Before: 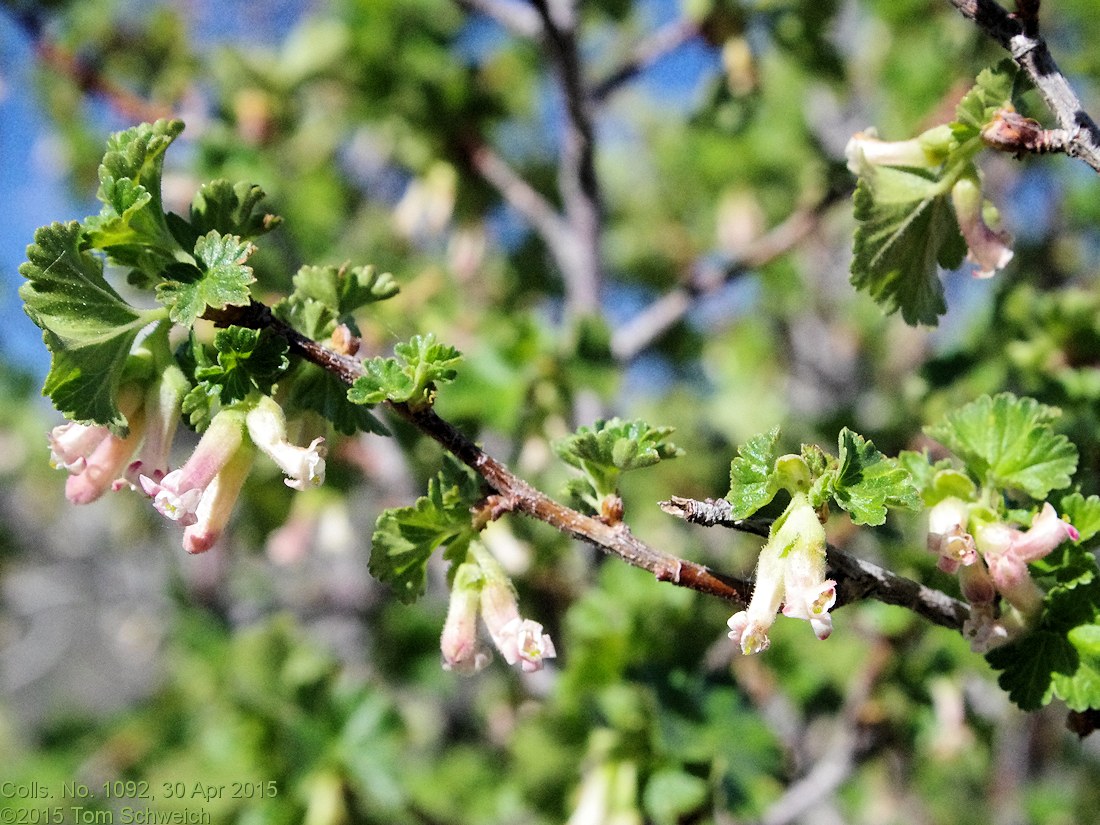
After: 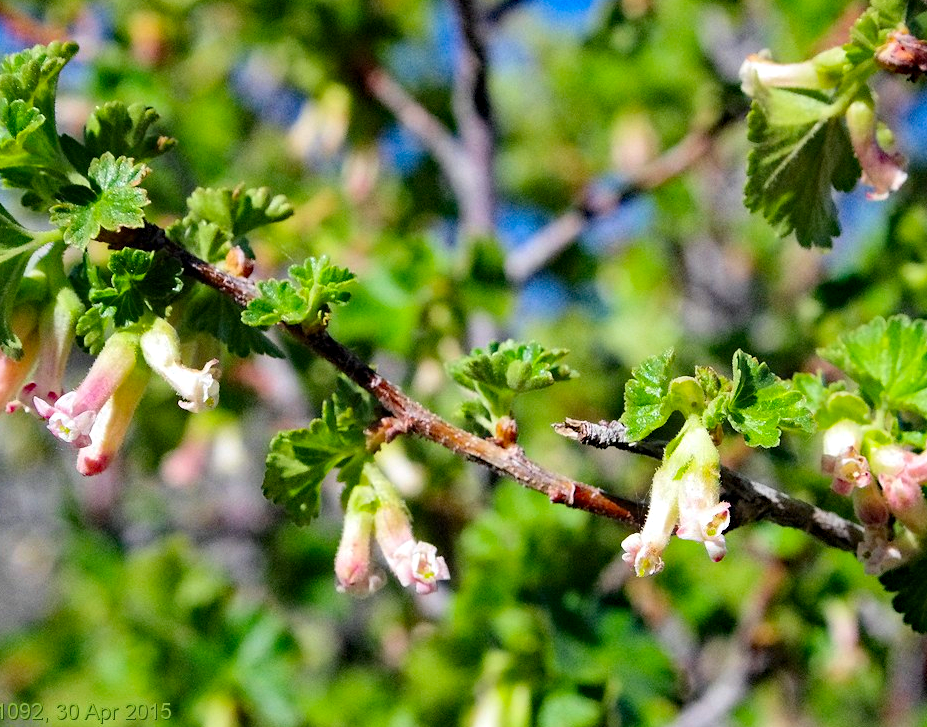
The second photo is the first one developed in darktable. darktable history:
color correction: highlights b* 0.048, saturation 1.33
crop and rotate: left 9.697%, top 9.46%, right 6.03%, bottom 2.338%
haze removal: strength 0.286, distance 0.255, compatibility mode true, adaptive false
